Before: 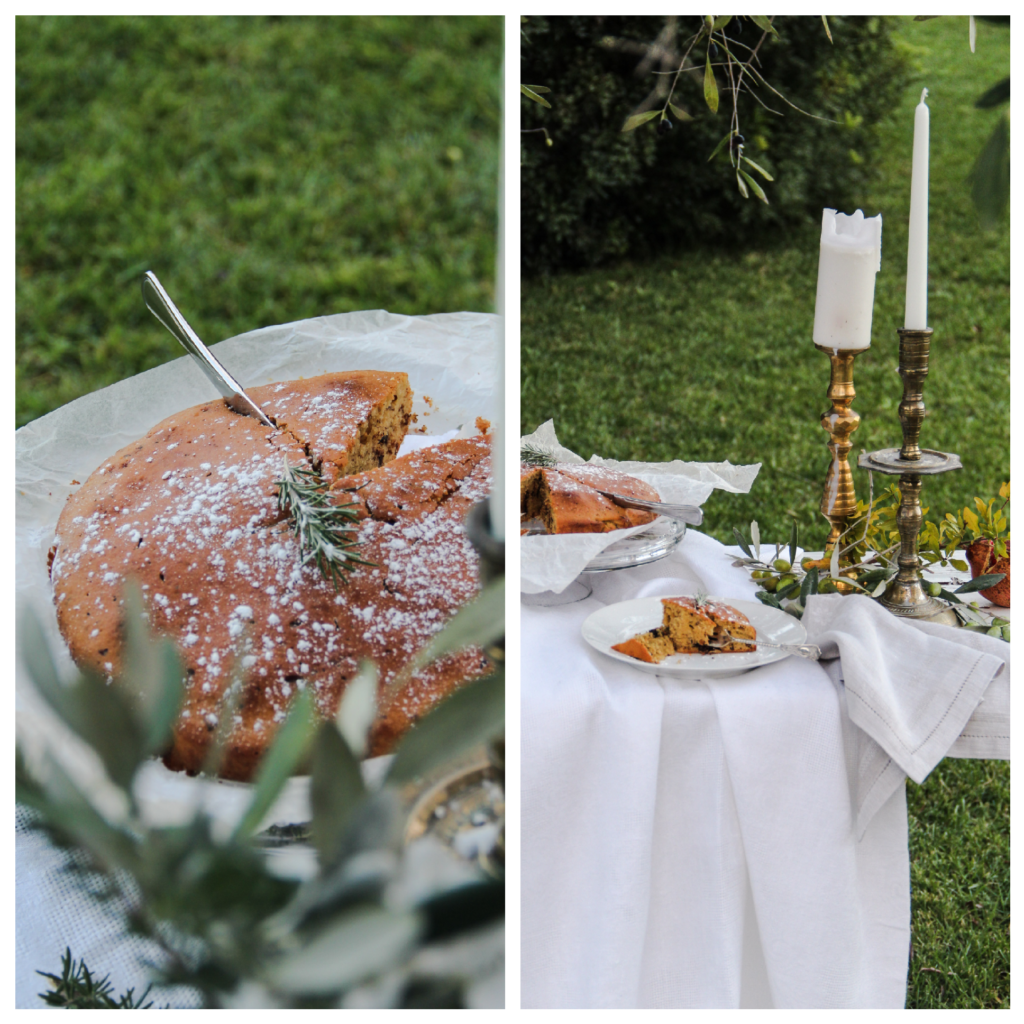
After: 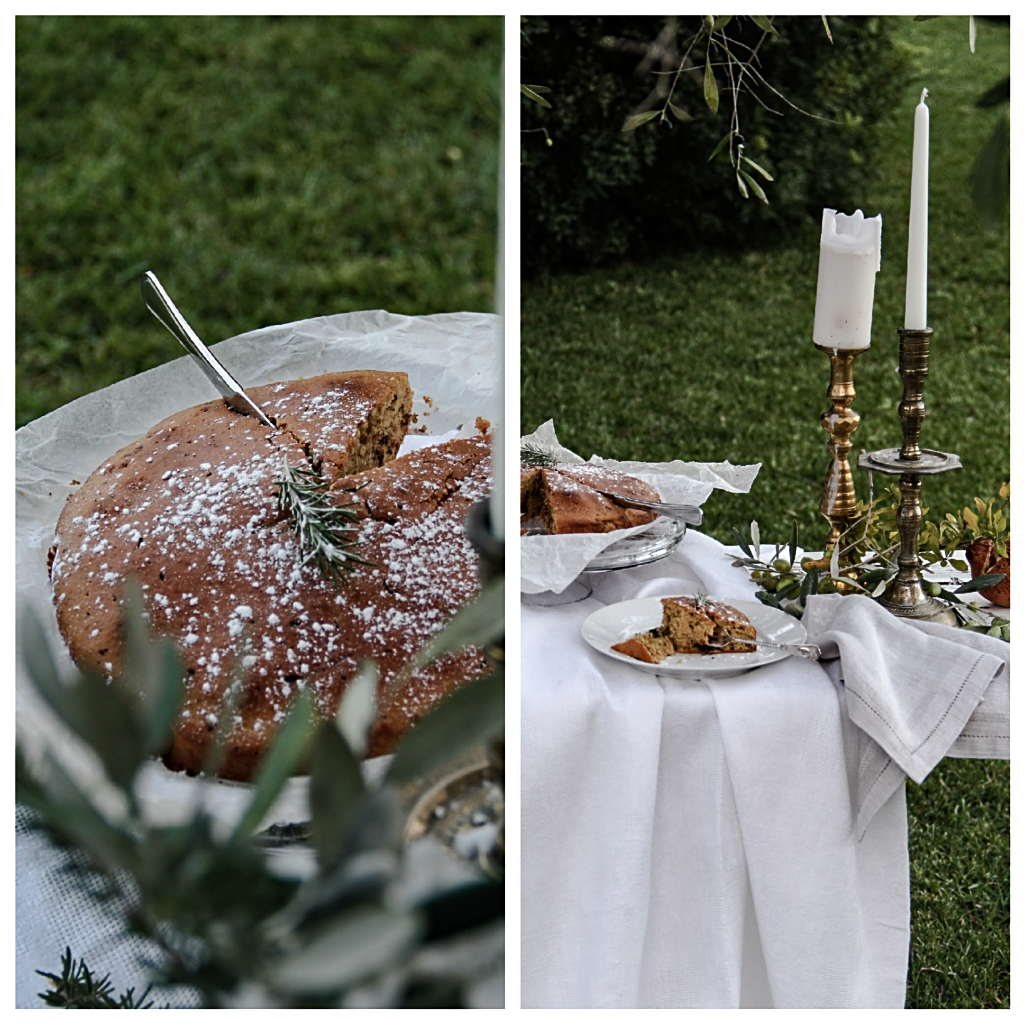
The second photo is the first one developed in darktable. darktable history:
shadows and highlights: shadows 25, highlights -25
sharpen: on, module defaults
color balance rgb: perceptual saturation grading › highlights -31.88%, perceptual saturation grading › mid-tones 5.8%, perceptual saturation grading › shadows 18.12%, perceptual brilliance grading › highlights 3.62%, perceptual brilliance grading › mid-tones -18.12%, perceptual brilliance grading › shadows -41.3%
haze removal: compatibility mode true, adaptive false
